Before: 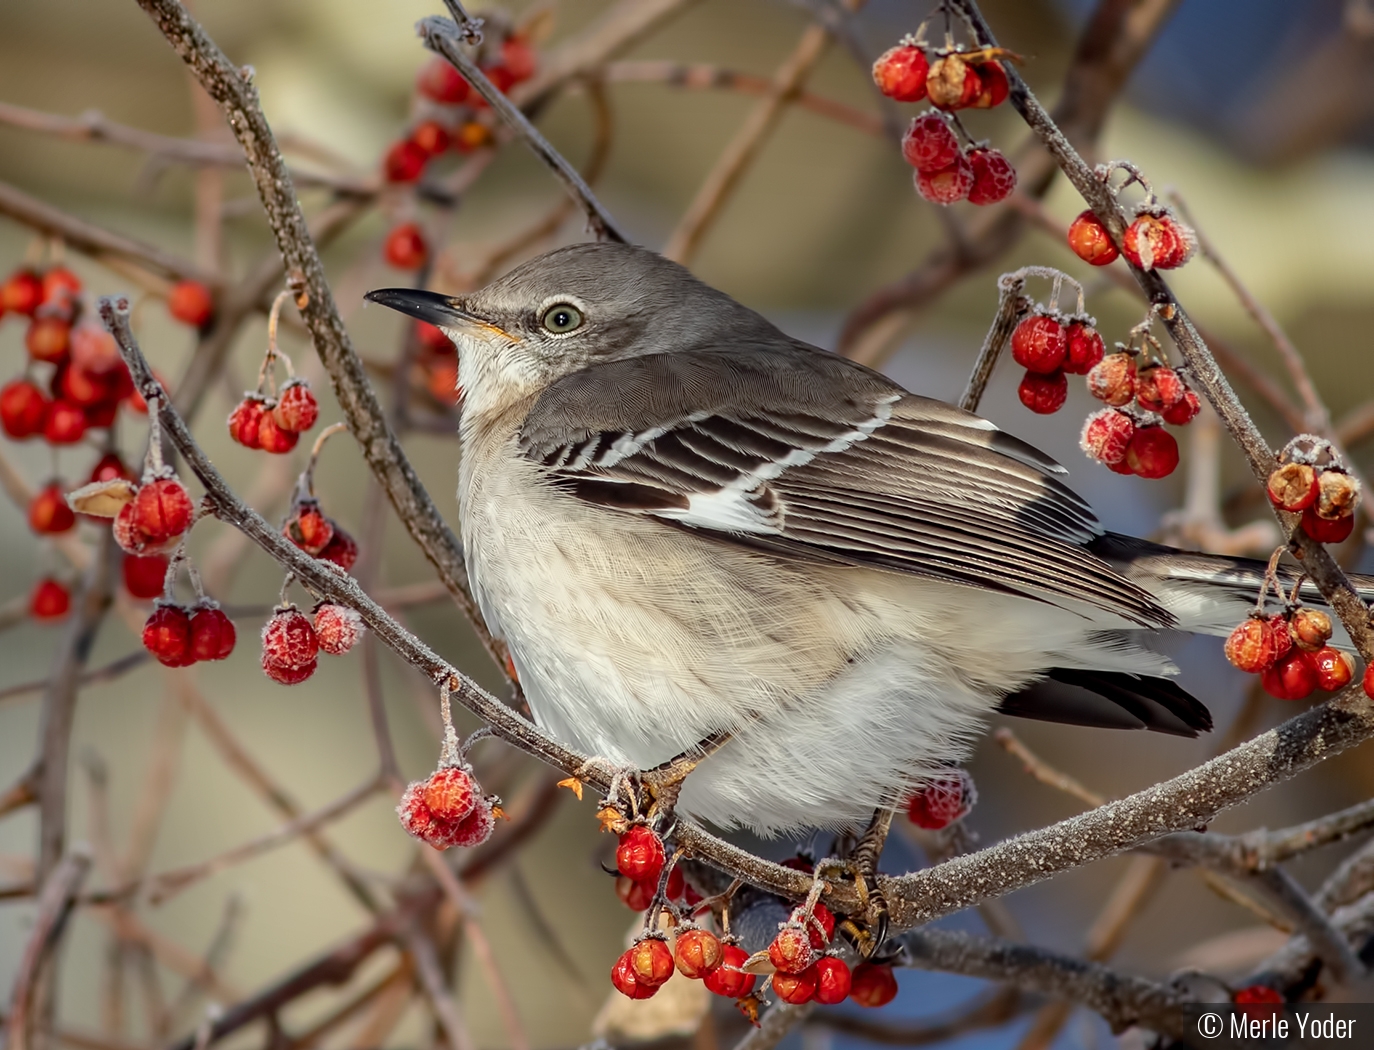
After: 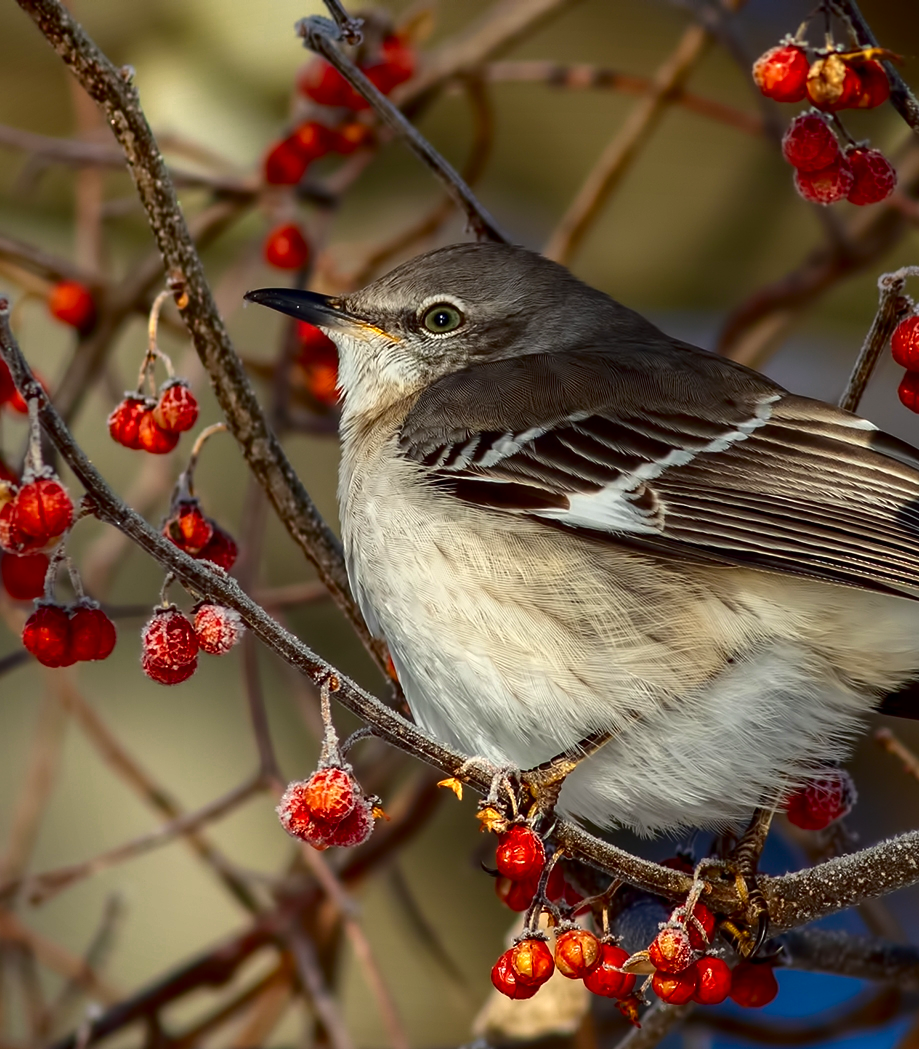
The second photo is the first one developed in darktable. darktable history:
contrast brightness saturation: contrast 0.098, brightness -0.26, saturation 0.136
crop and rotate: left 8.776%, right 24.286%
color zones: curves: ch0 [(0.099, 0.624) (0.257, 0.596) (0.384, 0.376) (0.529, 0.492) (0.697, 0.564) (0.768, 0.532) (0.908, 0.644)]; ch1 [(0.112, 0.564) (0.254, 0.612) (0.432, 0.676) (0.592, 0.456) (0.743, 0.684) (0.888, 0.536)]; ch2 [(0.25, 0.5) (0.469, 0.36) (0.75, 0.5)]
